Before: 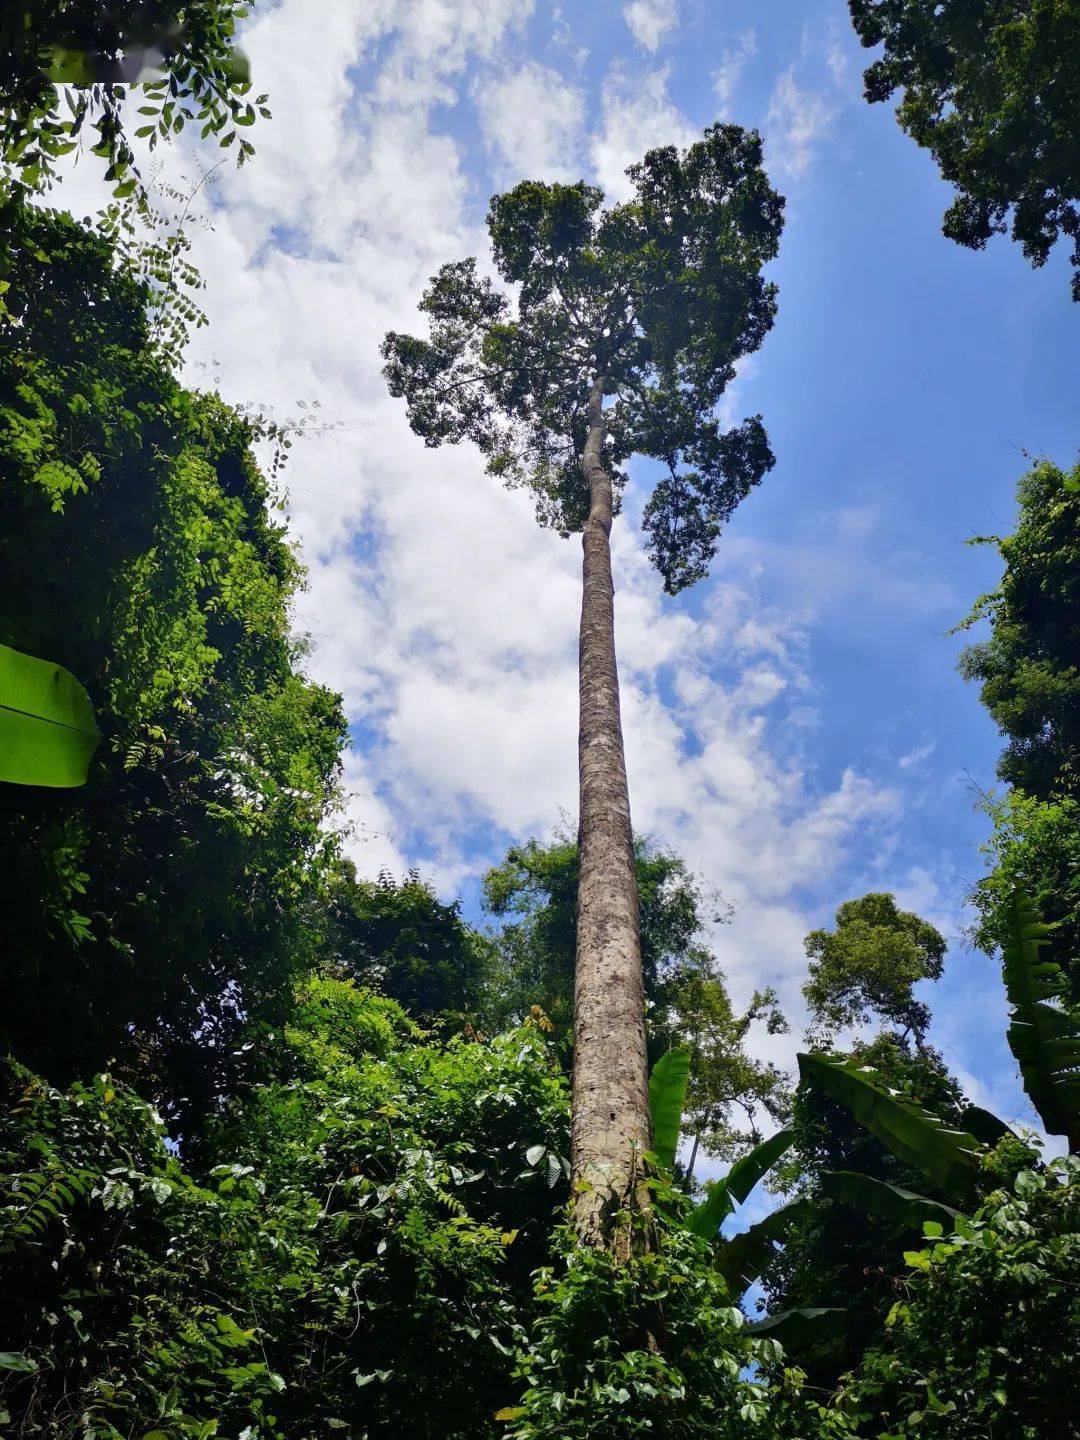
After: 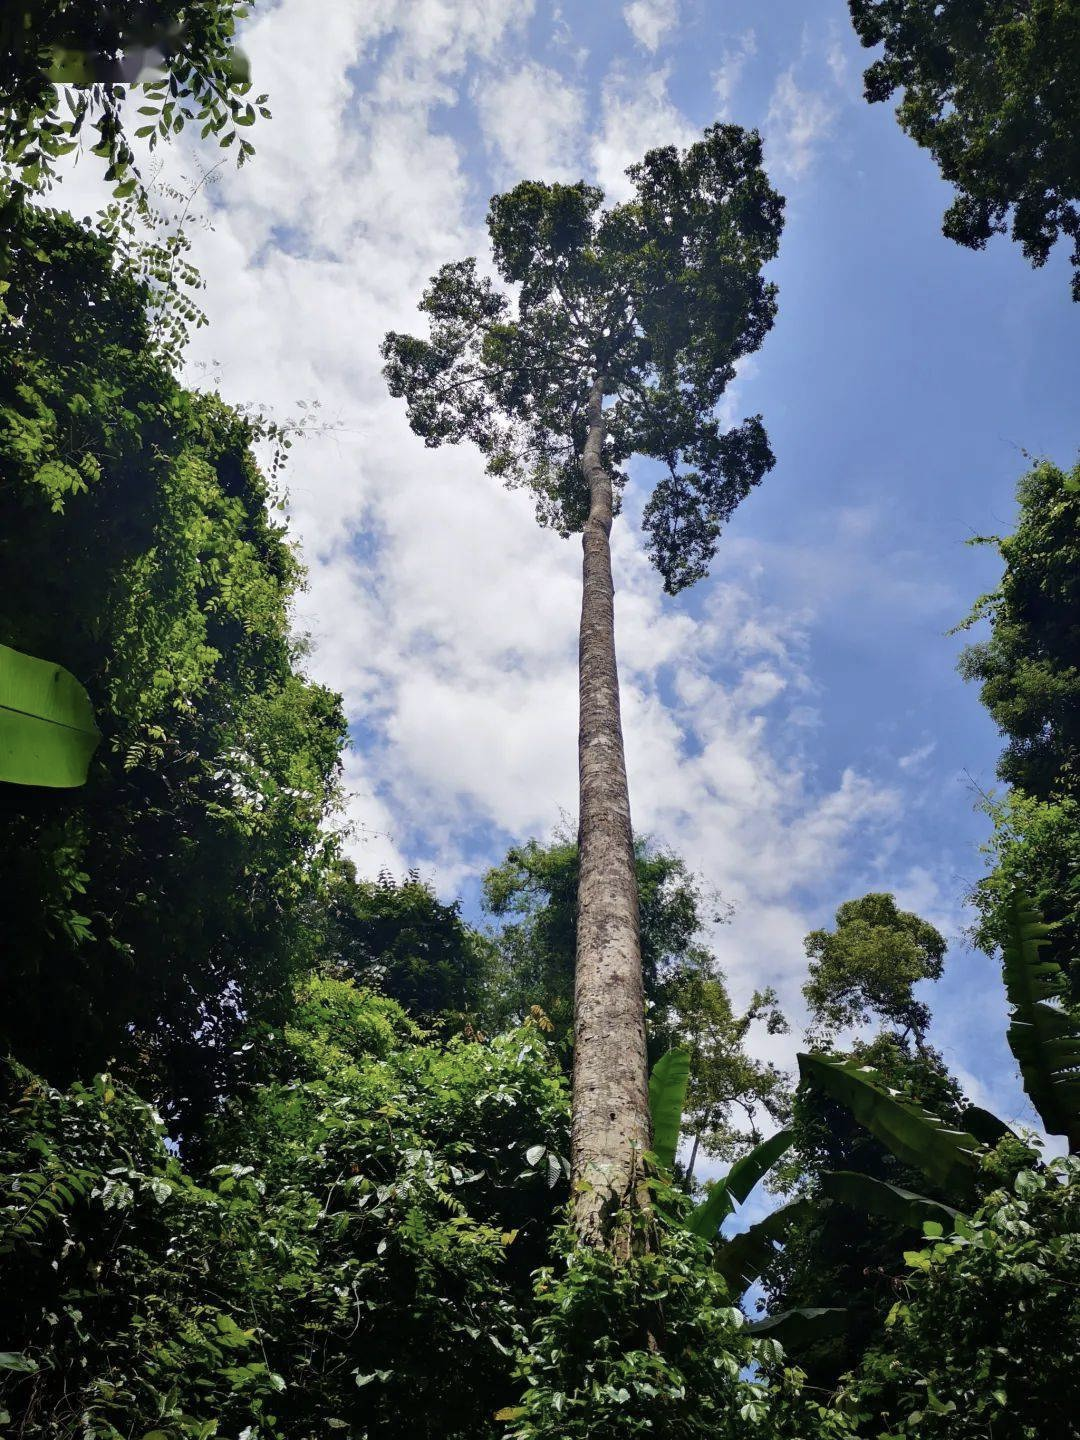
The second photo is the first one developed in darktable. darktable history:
color correction: highlights b* 0.036, saturation 0.783
